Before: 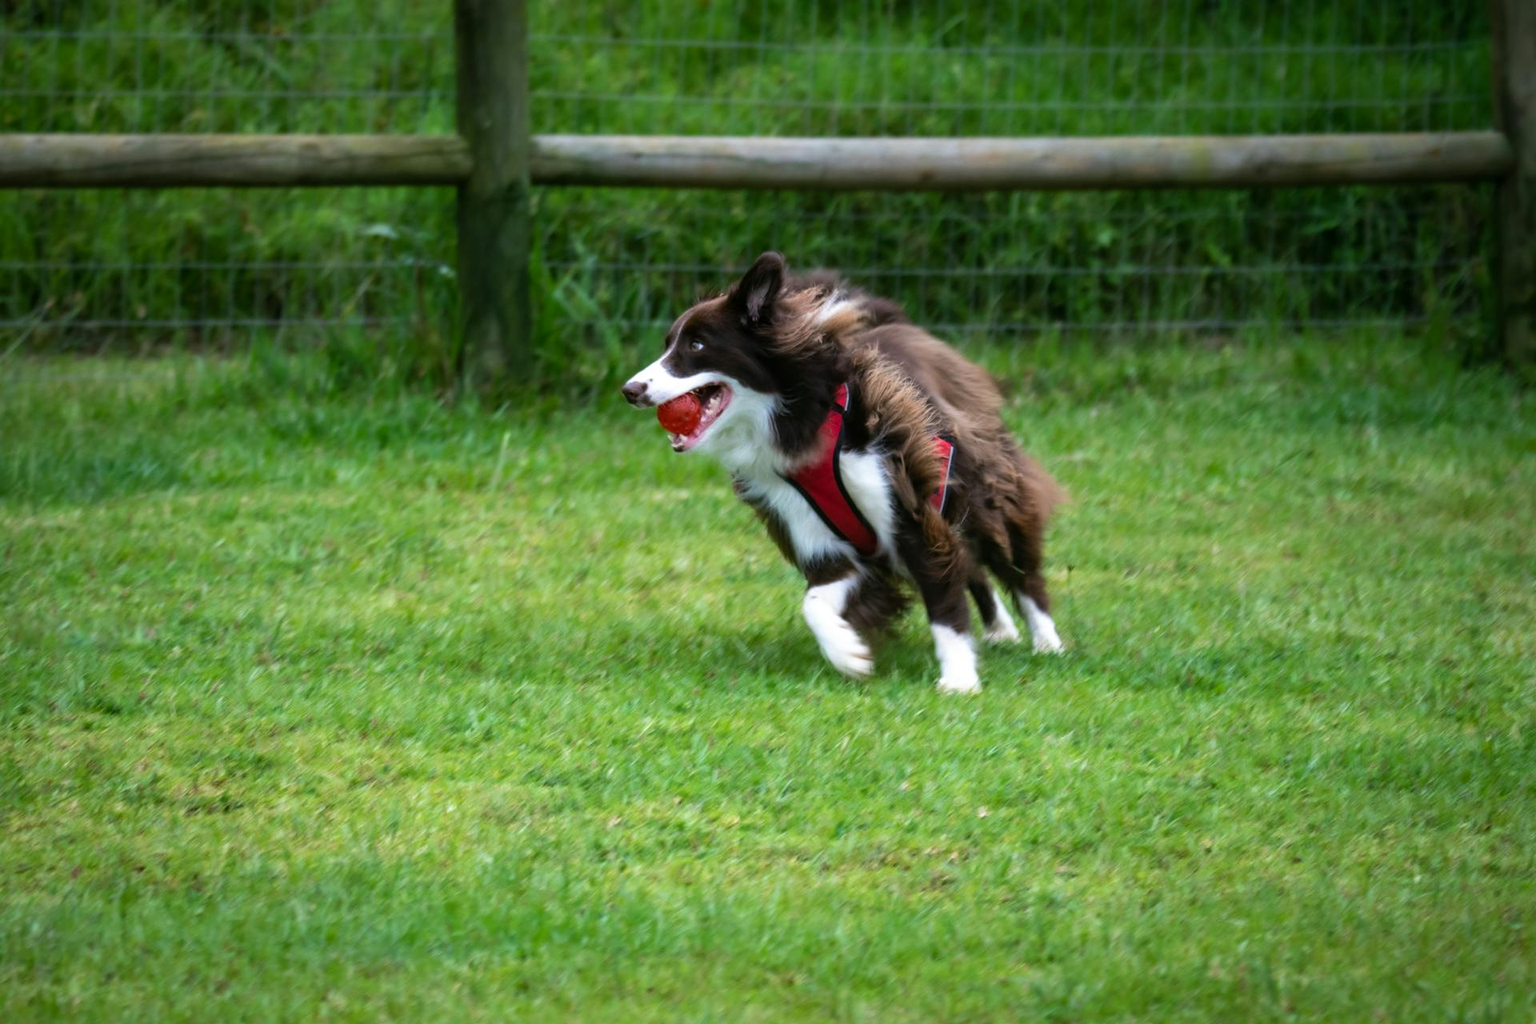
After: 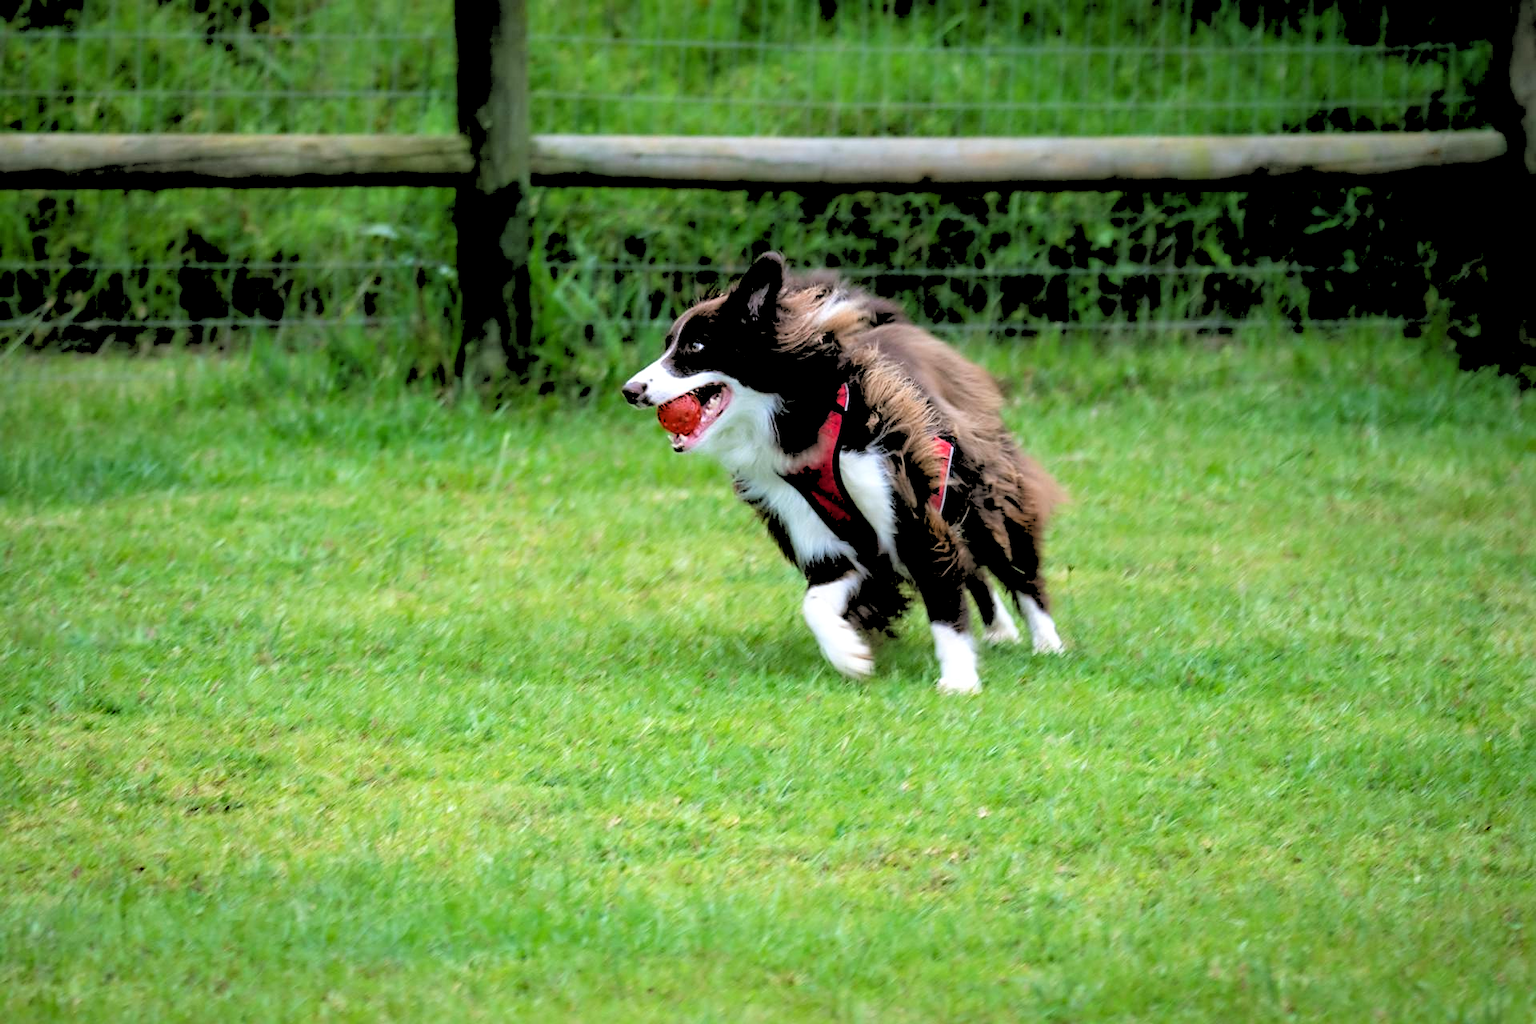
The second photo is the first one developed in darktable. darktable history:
shadows and highlights: shadows -10, white point adjustment 1.5, highlights 10
sharpen: on, module defaults
rgb levels: levels [[0.027, 0.429, 0.996], [0, 0.5, 1], [0, 0.5, 1]]
